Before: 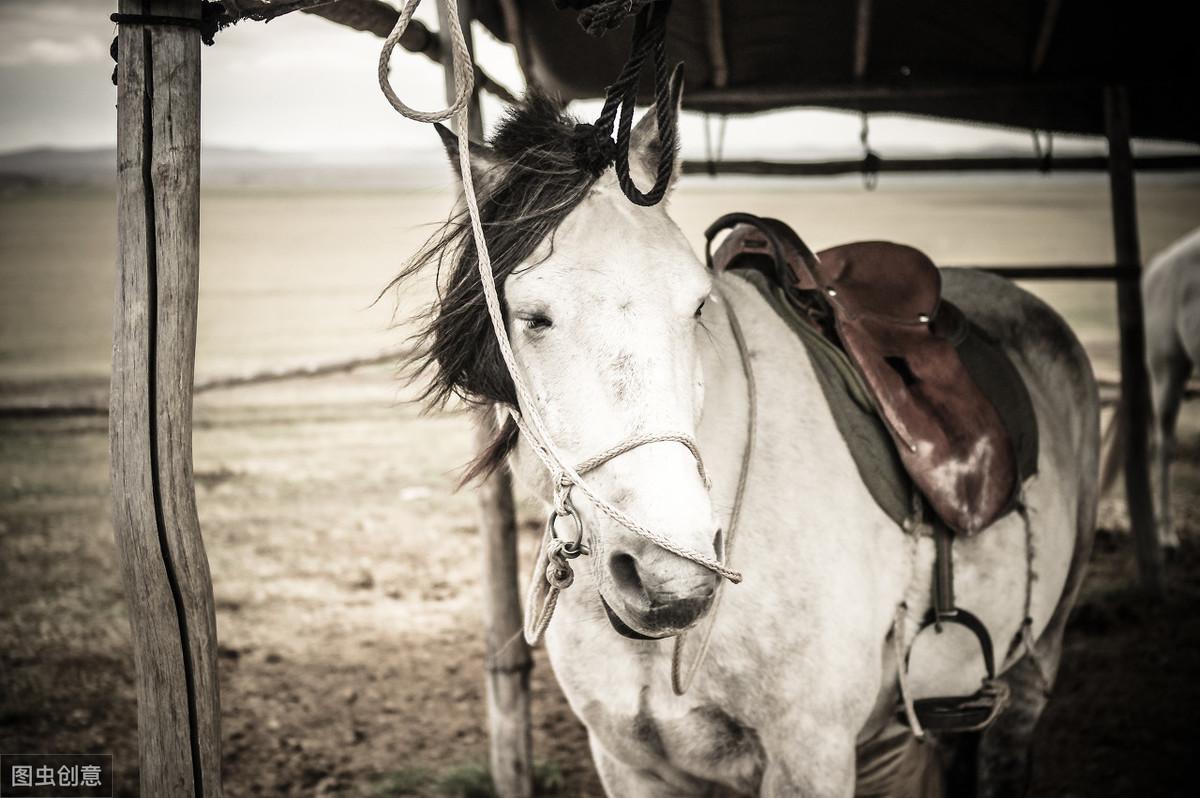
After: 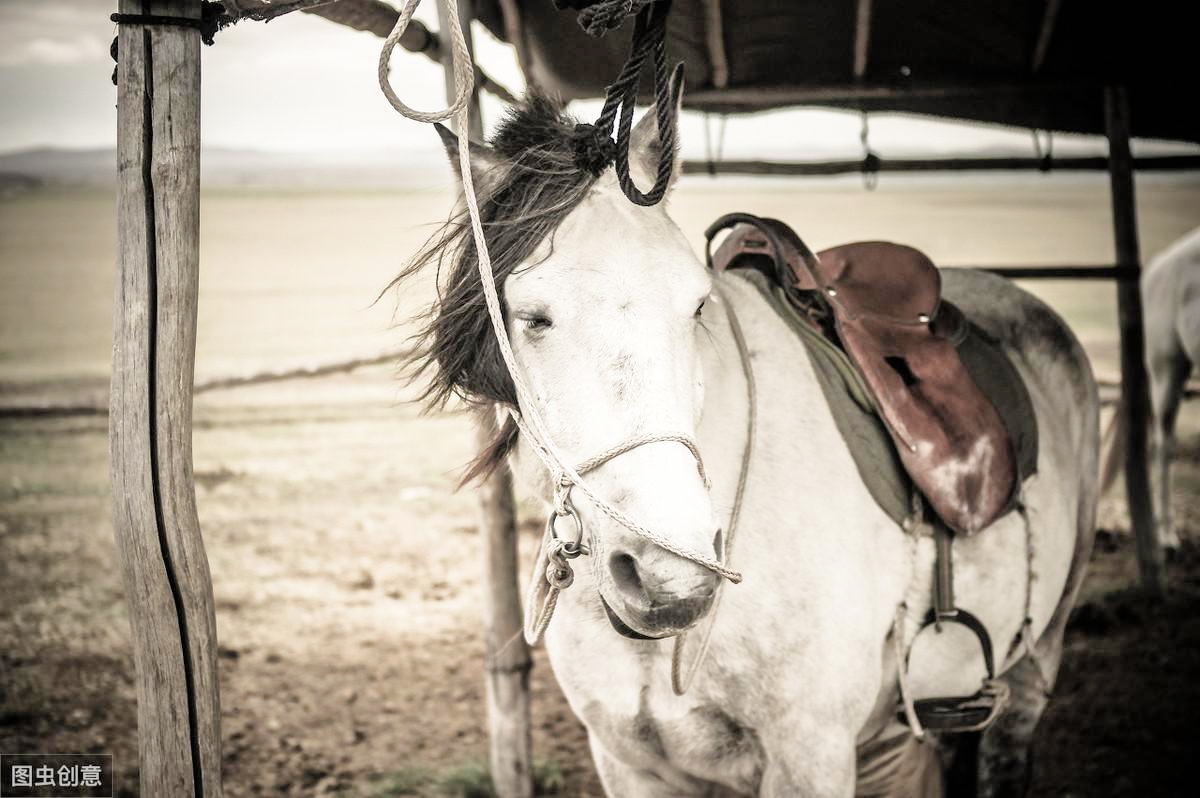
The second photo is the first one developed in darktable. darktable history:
shadows and highlights: on, module defaults
exposure: black level correction 0, exposure 1.103 EV, compensate highlight preservation false
levels: levels [0, 0.48, 0.961]
tone equalizer: edges refinement/feathering 500, mask exposure compensation -1.57 EV, preserve details no
filmic rgb: black relative exposure -7.65 EV, white relative exposure 4.56 EV, hardness 3.61
